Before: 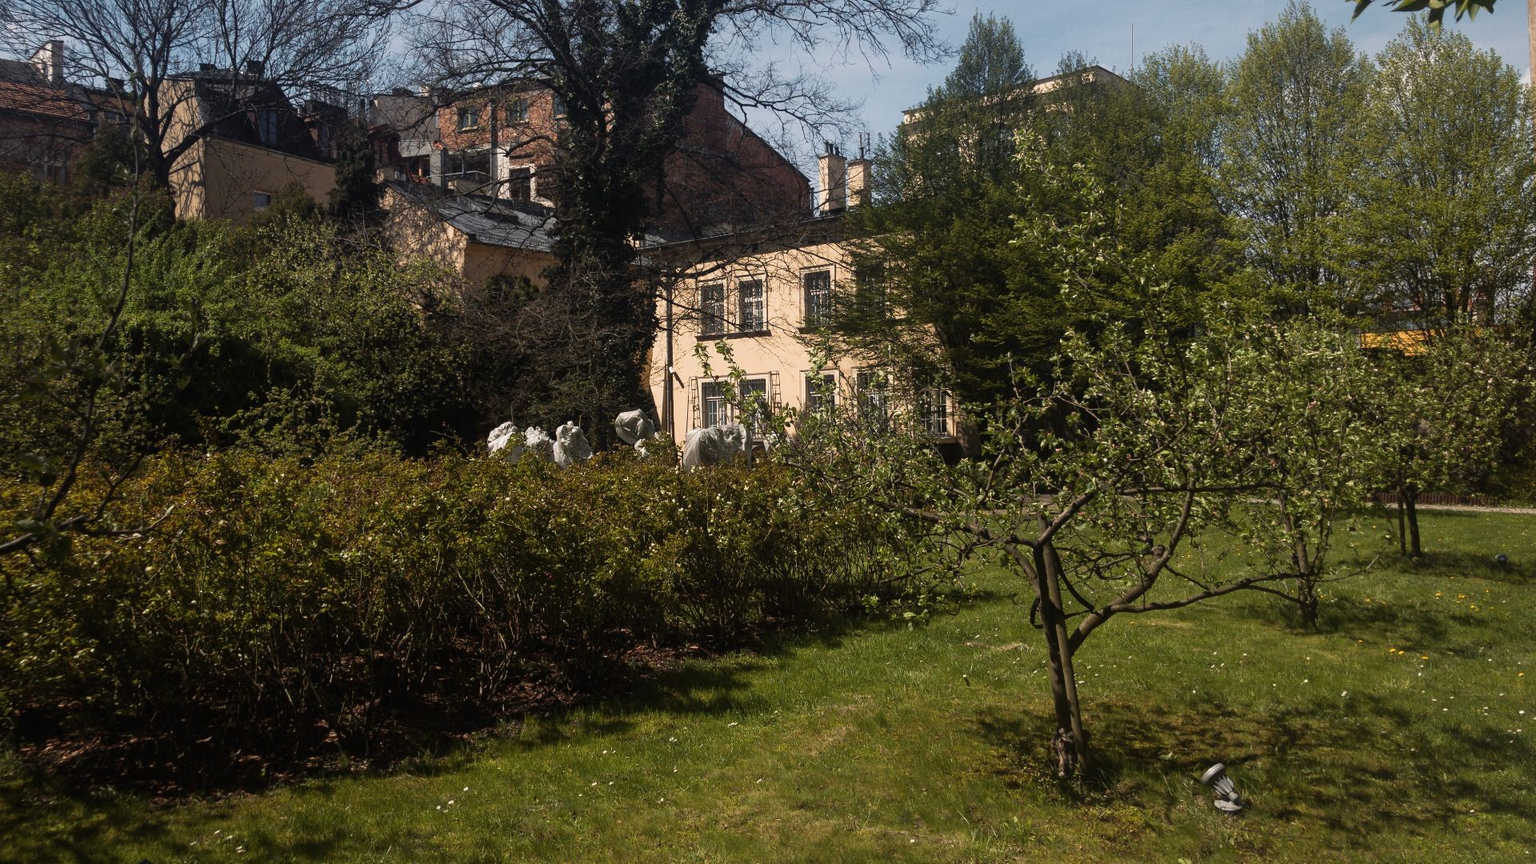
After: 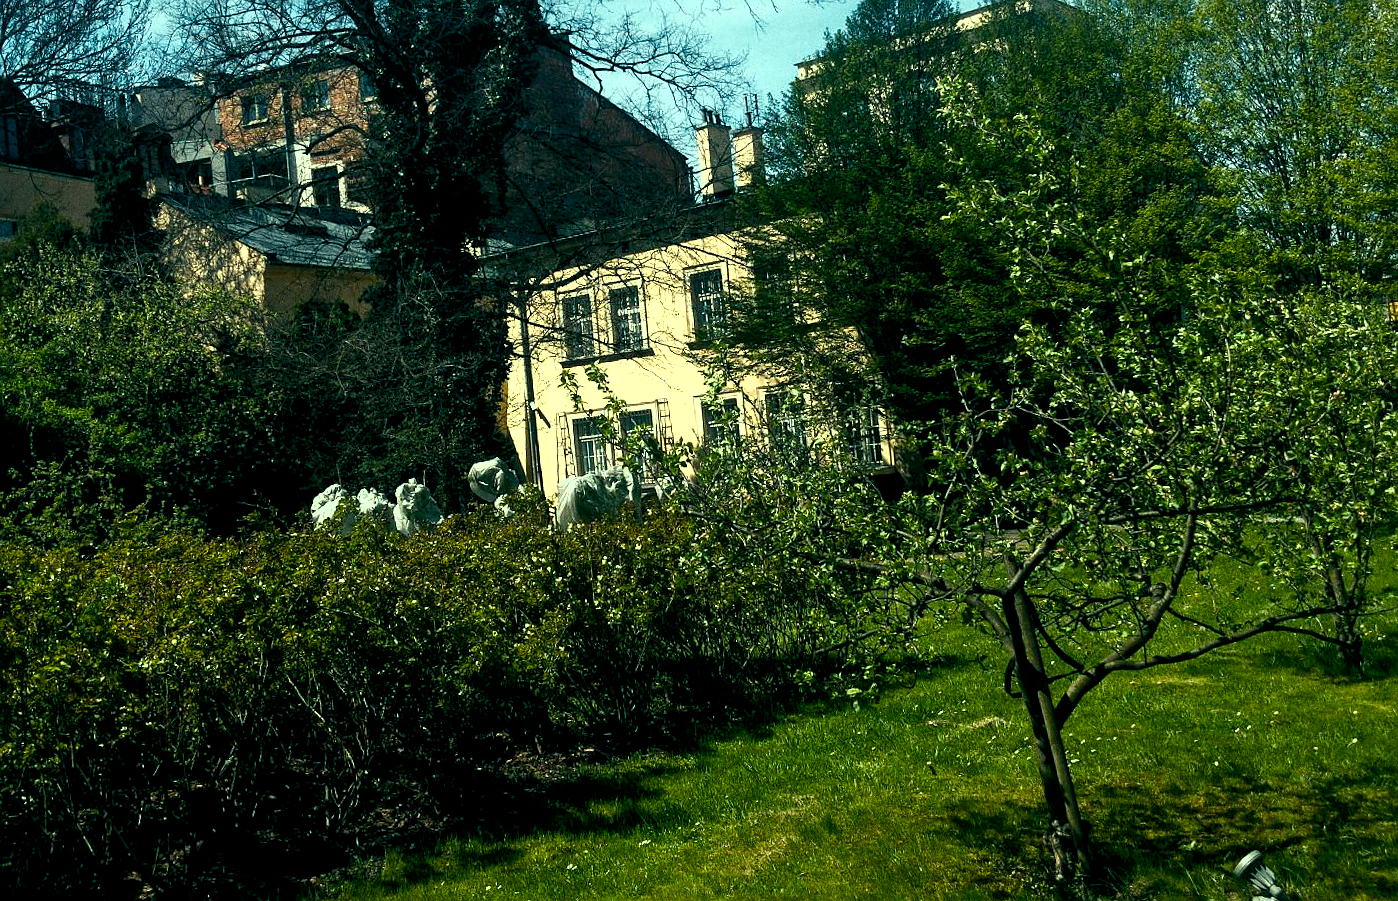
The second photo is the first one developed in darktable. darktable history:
color balance rgb: shadows lift › luminance -7.7%, shadows lift › chroma 2.13%, shadows lift › hue 165.27°, power › luminance -7.77%, power › chroma 1.1%, power › hue 215.88°, highlights gain › luminance 15.15%, highlights gain › chroma 7%, highlights gain › hue 125.57°, global offset › luminance -0.33%, global offset › chroma 0.11%, global offset › hue 165.27°, perceptual saturation grading › global saturation 24.42%, perceptual saturation grading › highlights -24.42%, perceptual saturation grading › mid-tones 24.42%, perceptual saturation grading › shadows 40%, perceptual brilliance grading › global brilliance -5%, perceptual brilliance grading › highlights 24.42%, perceptual brilliance grading › mid-tones 7%, perceptual brilliance grading › shadows -5%
exposure: compensate exposure bias true, compensate highlight preservation false
sharpen: radius 1
crop and rotate: left 17.046%, top 10.659%, right 12.989%, bottom 14.553%
rotate and perspective: rotation -4.2°, shear 0.006, automatic cropping off
fill light: on, module defaults
local contrast: mode bilateral grid, contrast 20, coarseness 50, detail 120%, midtone range 0.2
grain: coarseness 9.61 ISO, strength 35.62%
